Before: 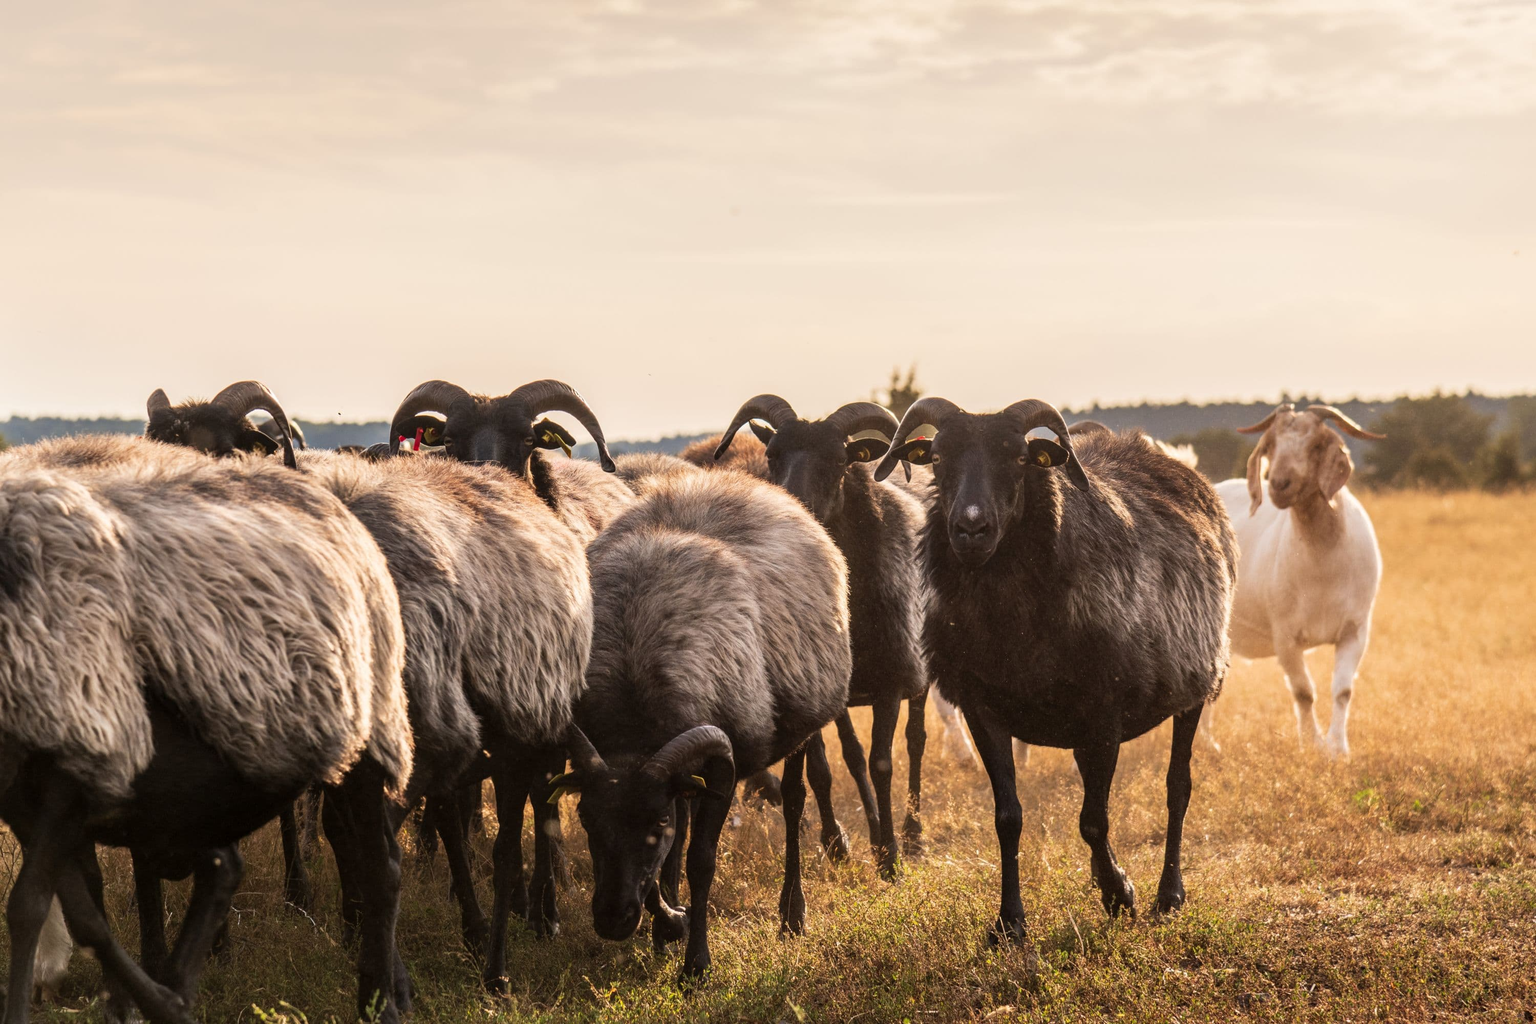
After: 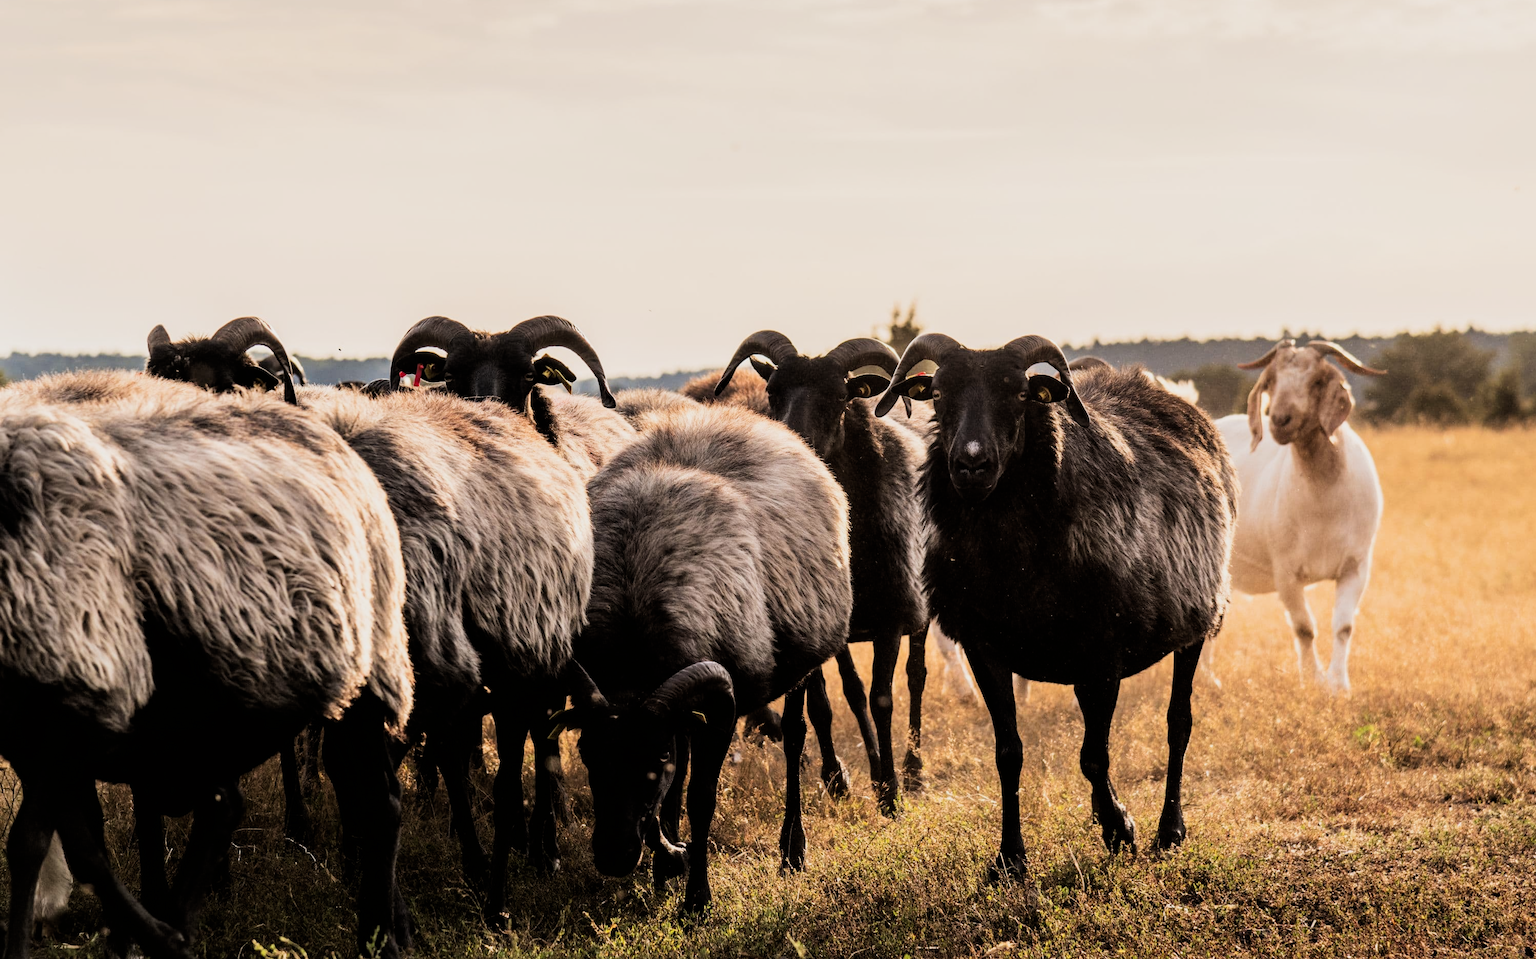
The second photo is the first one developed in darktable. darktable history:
crop and rotate: top 6.314%
filmic rgb: black relative exposure -5.13 EV, white relative exposure 3.55 EV, hardness 3.16, contrast 1.409, highlights saturation mix -49.64%
